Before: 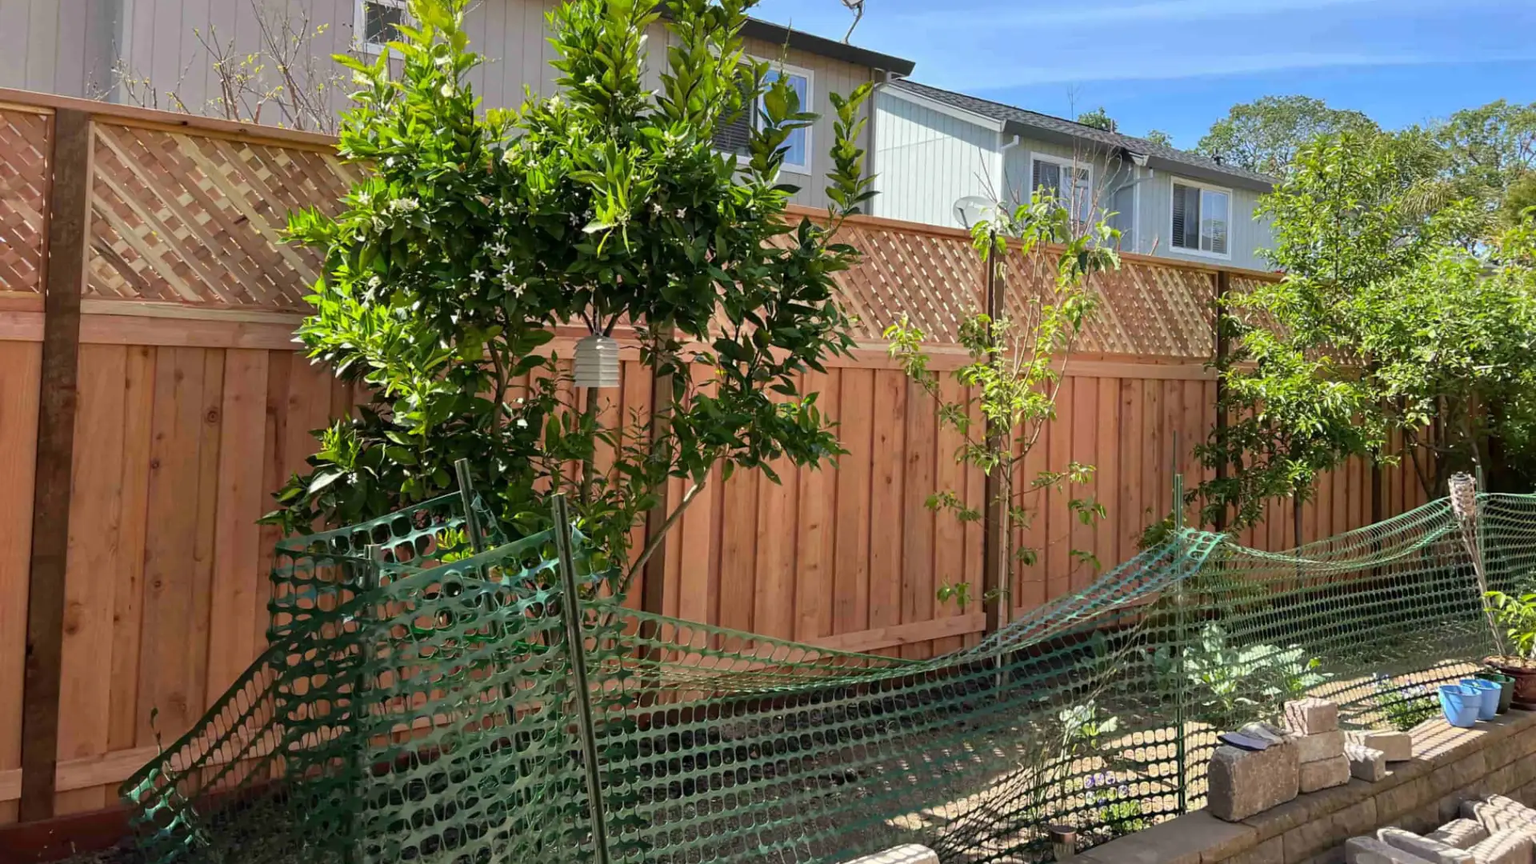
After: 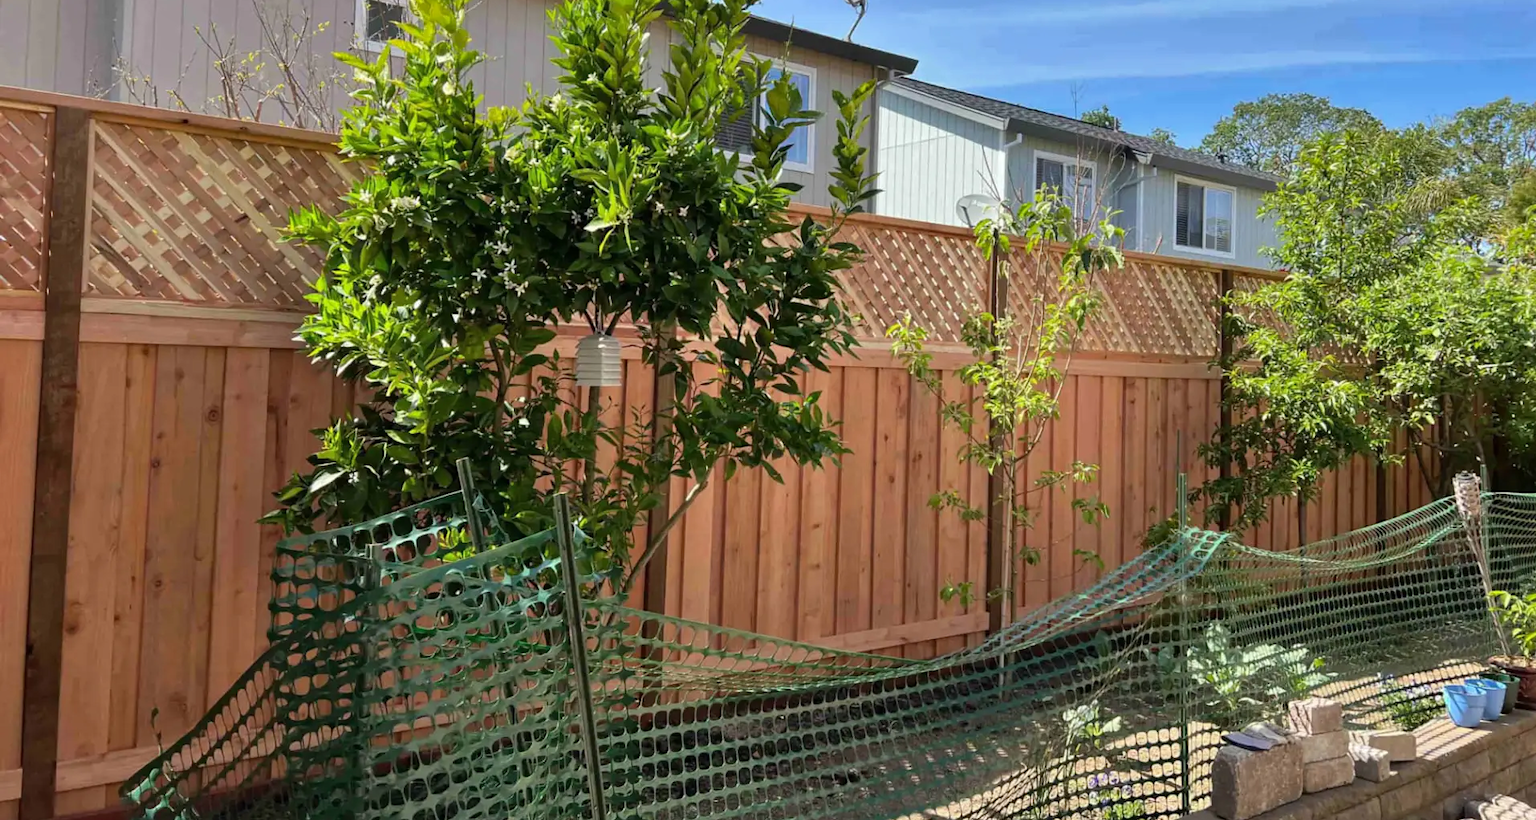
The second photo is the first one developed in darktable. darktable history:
crop: top 0.304%, right 0.263%, bottom 4.994%
shadows and highlights: radius 105.71, shadows 23.32, highlights -58.68, low approximation 0.01, soften with gaussian
